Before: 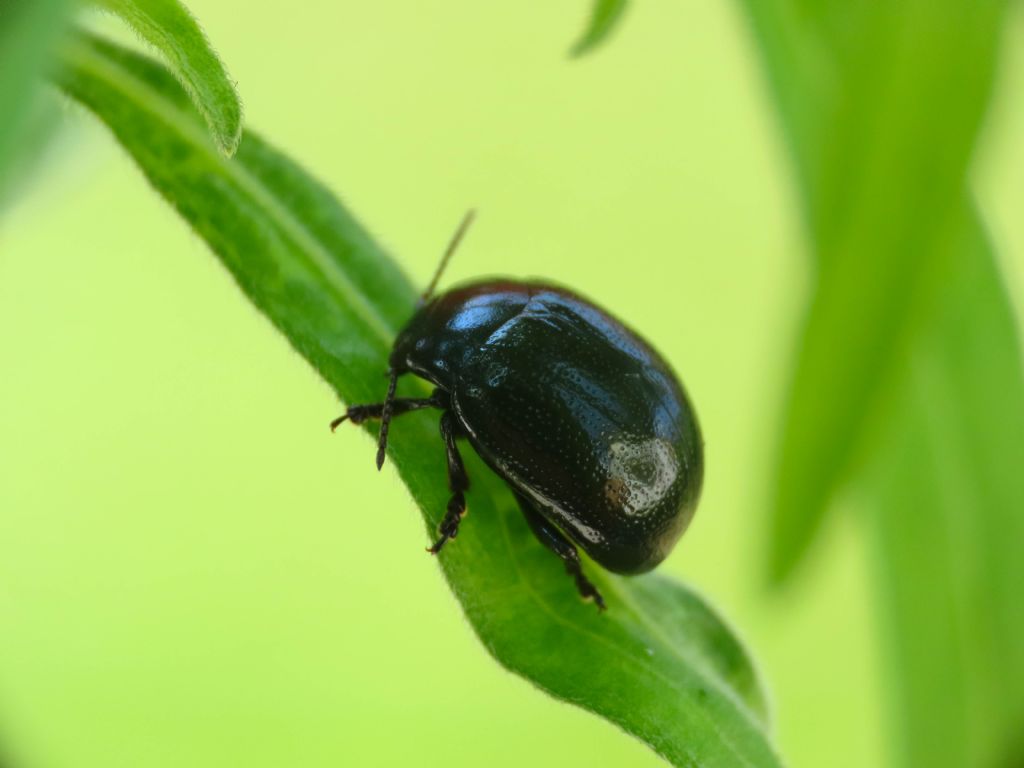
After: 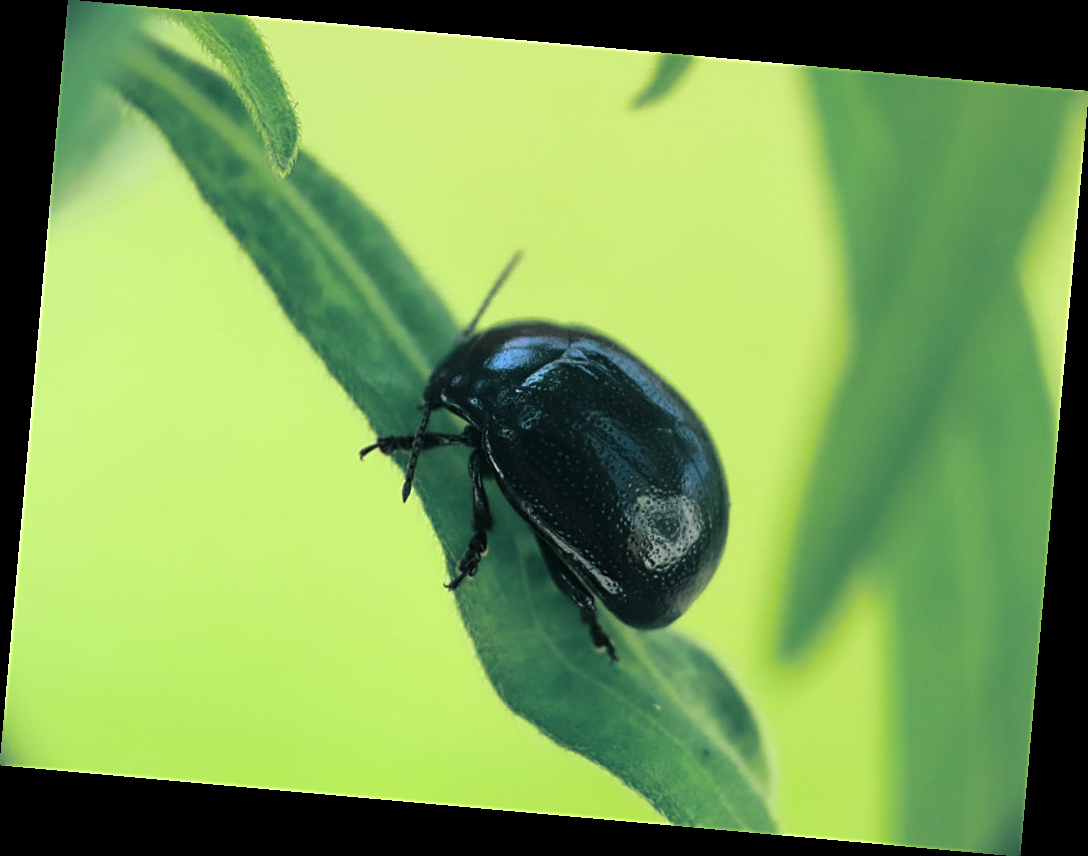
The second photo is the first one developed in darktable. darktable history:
sharpen: on, module defaults
split-toning: shadows › hue 205.2°, shadows › saturation 0.43, highlights › hue 54°, highlights › saturation 0.54
rotate and perspective: rotation 5.12°, automatic cropping off
